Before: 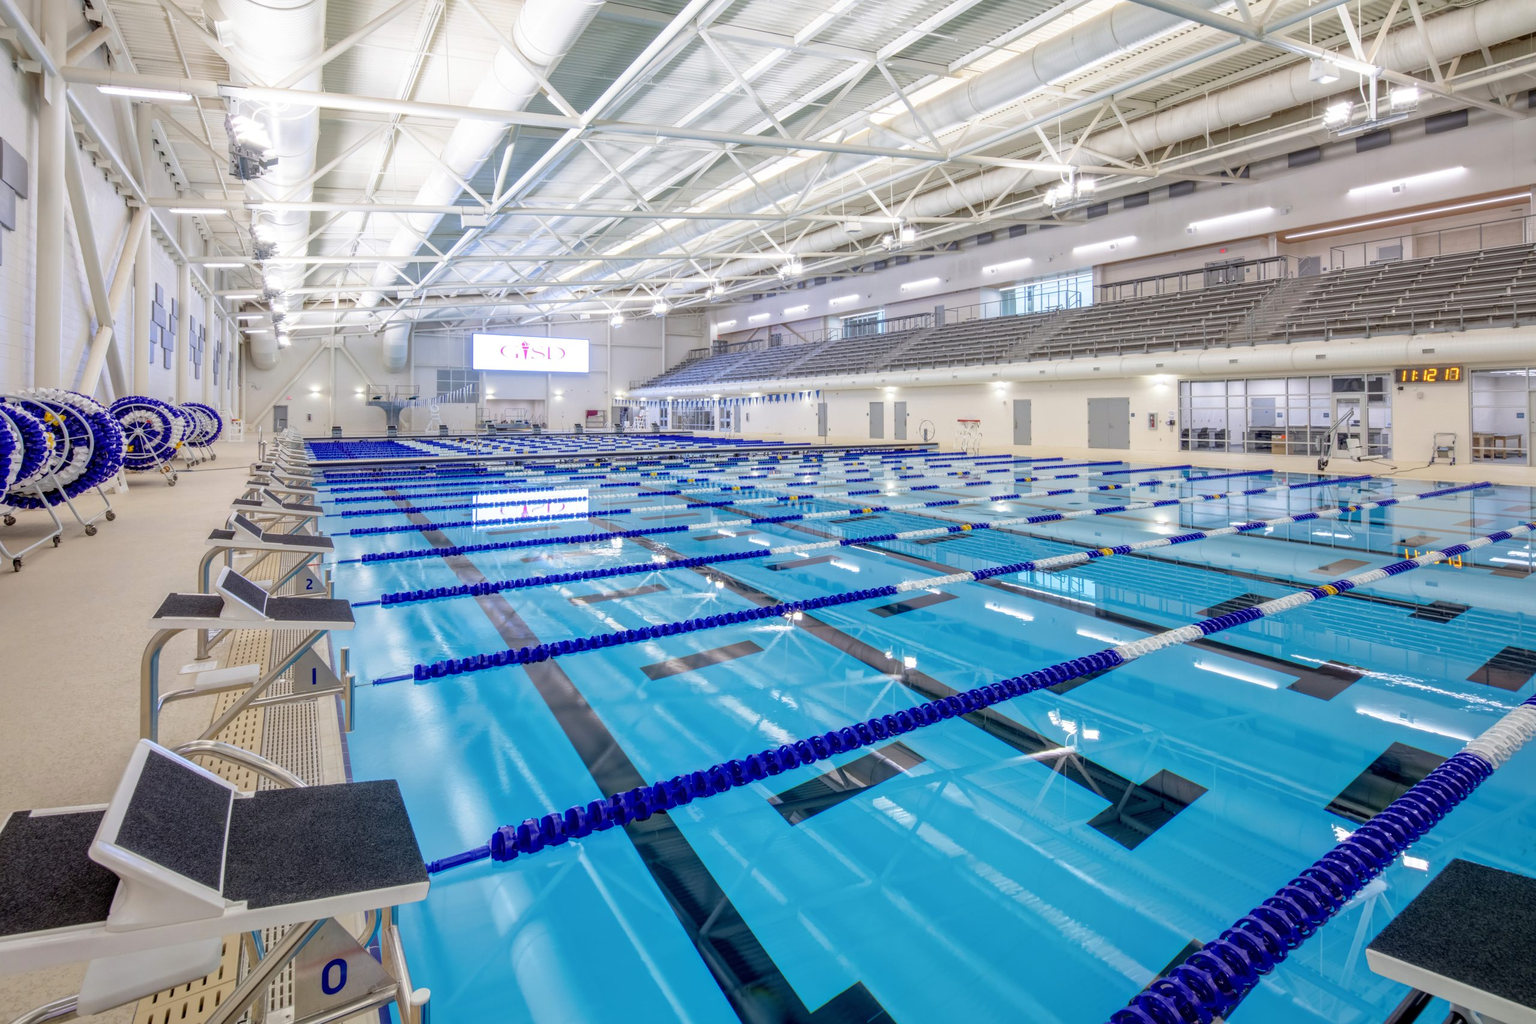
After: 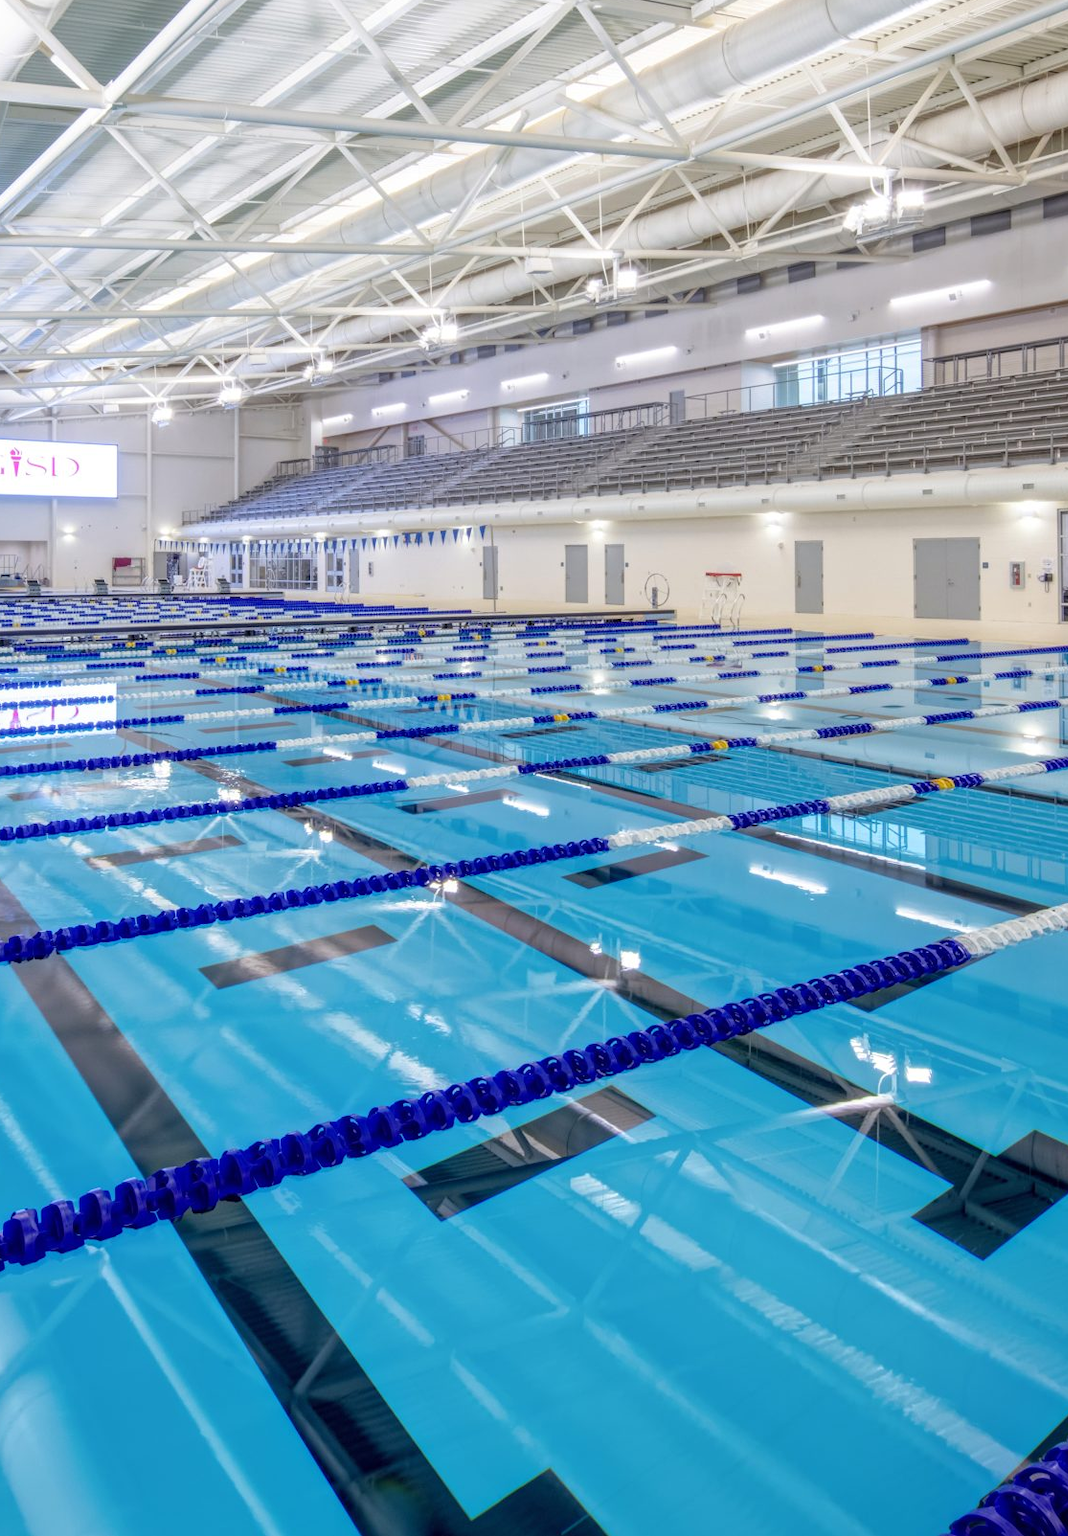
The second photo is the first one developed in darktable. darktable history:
crop: left 33.592%, top 5.942%, right 22.782%
